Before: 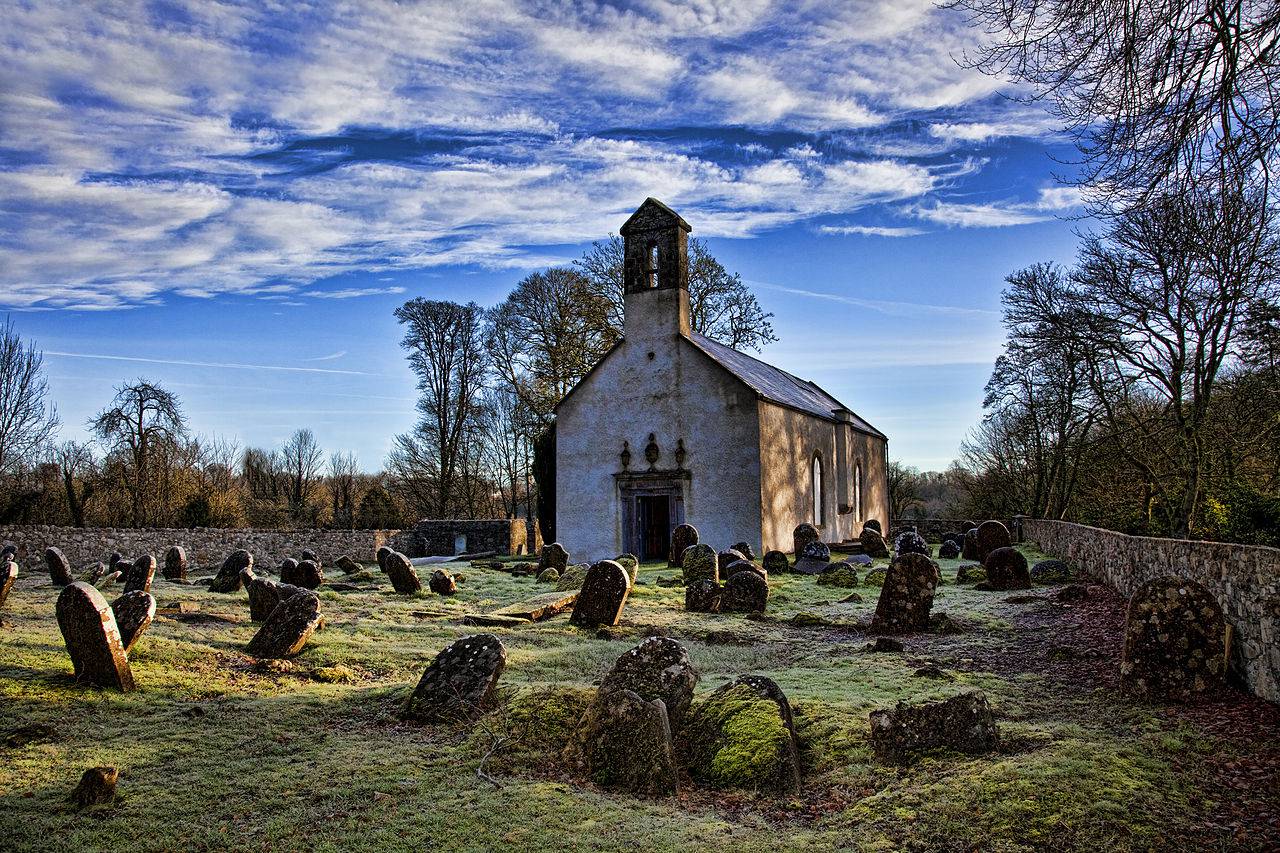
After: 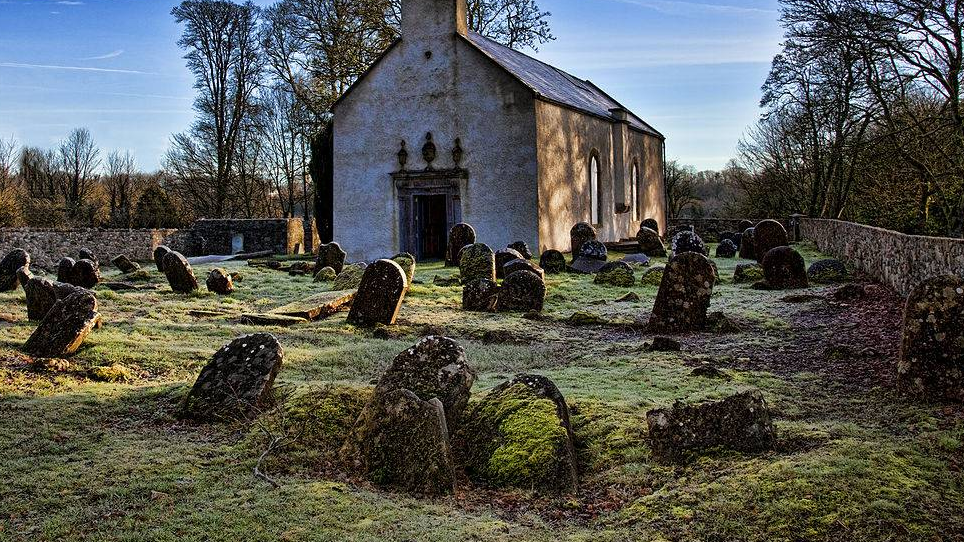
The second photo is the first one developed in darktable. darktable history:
crop and rotate: left 17.471%, top 35.466%, right 7.214%, bottom 0.883%
